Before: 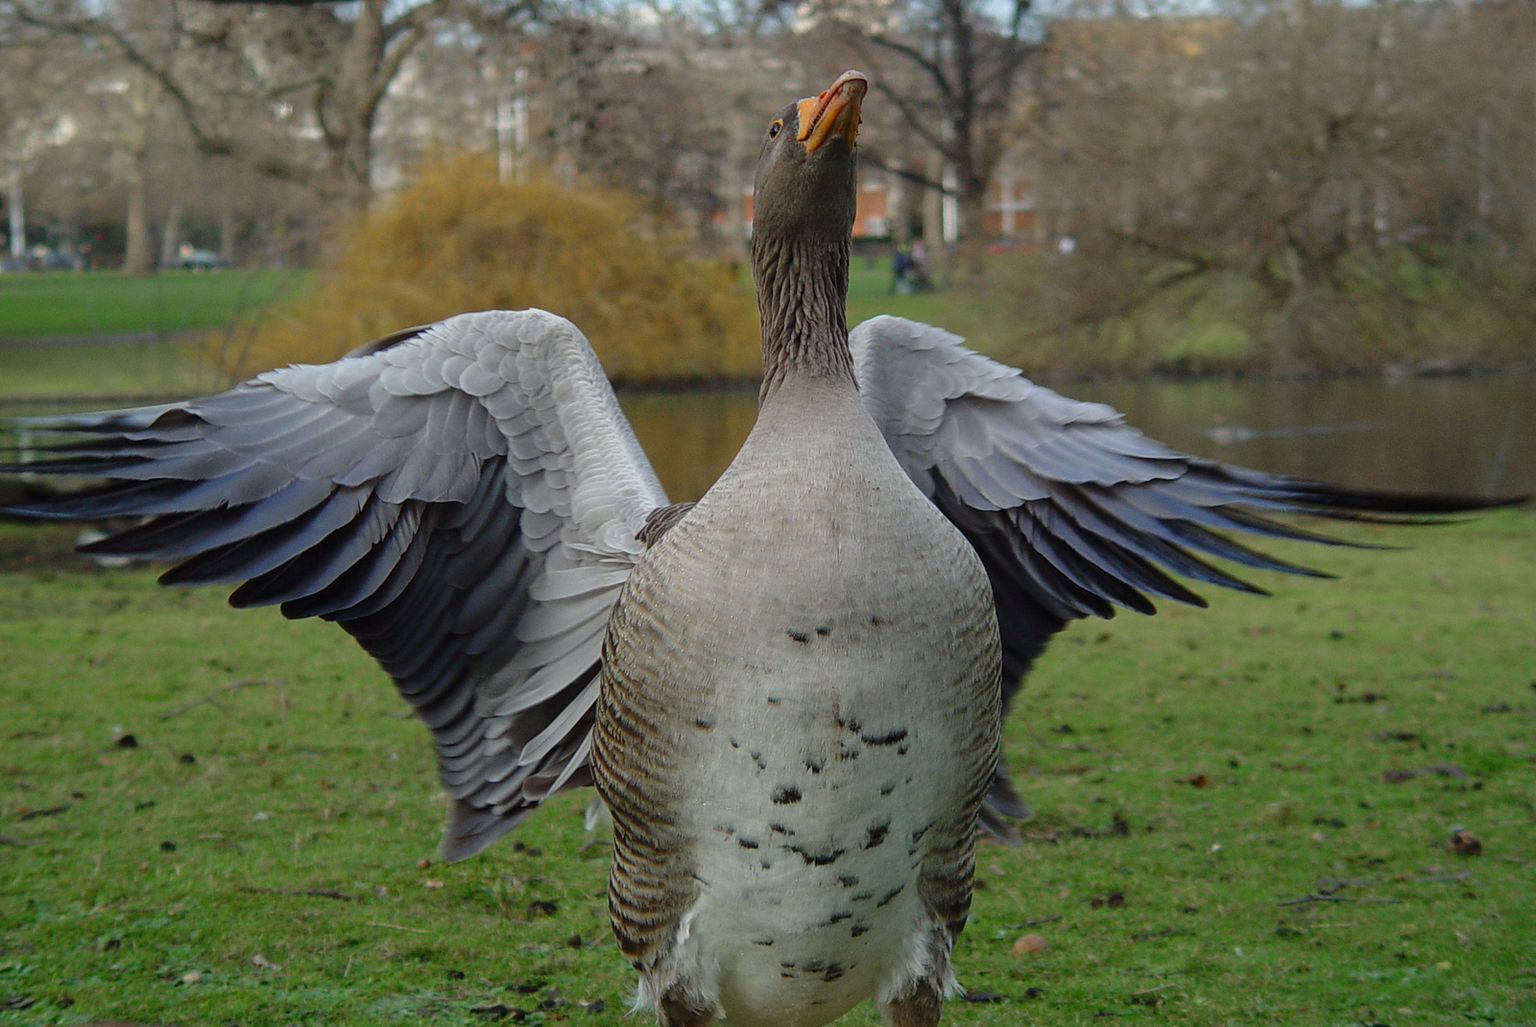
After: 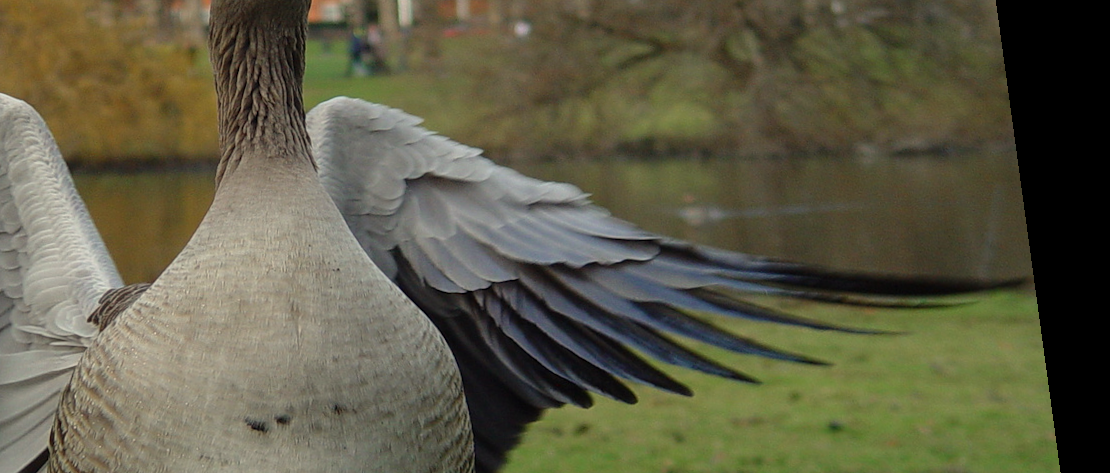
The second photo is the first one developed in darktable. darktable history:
white balance: red 1.029, blue 0.92
crop: left 36.005%, top 18.293%, right 0.31%, bottom 38.444%
rotate and perspective: rotation 0.128°, lens shift (vertical) -0.181, lens shift (horizontal) -0.044, shear 0.001, automatic cropping off
